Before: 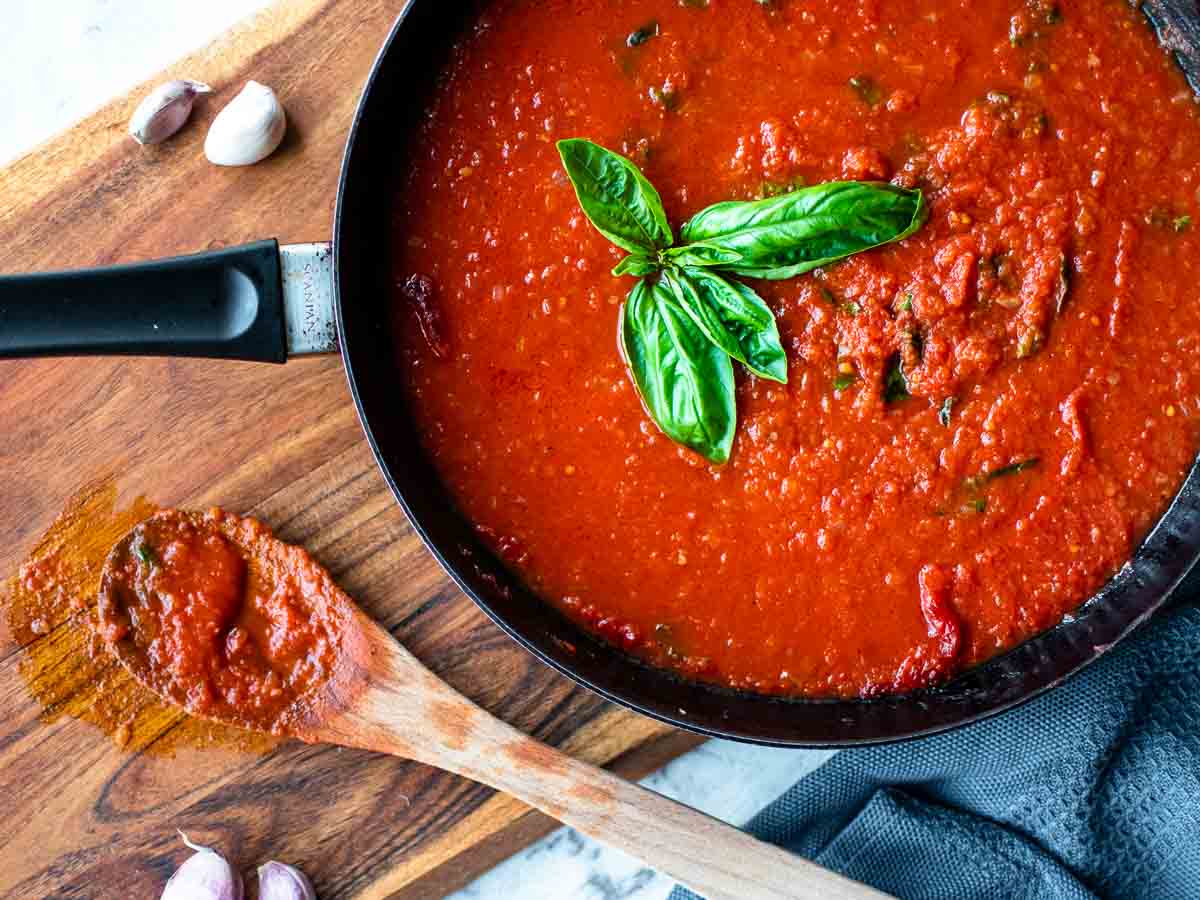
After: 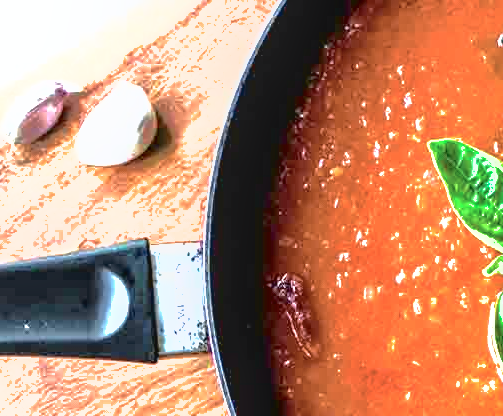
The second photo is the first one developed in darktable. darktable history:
exposure: black level correction 0, exposure 1.741 EV, compensate exposure bias true, compensate highlight preservation false
contrast brightness saturation: contrast 0.1, saturation -0.36
crop and rotate: left 10.817%, top 0.062%, right 47.194%, bottom 53.626%
shadows and highlights: shadows 40, highlights -60
white balance: red 1.009, blue 1.027
local contrast: on, module defaults
tone curve: curves: ch0 [(0, 0.018) (0.061, 0.041) (0.205, 0.191) (0.289, 0.292) (0.39, 0.424) (0.493, 0.551) (0.666, 0.743) (0.795, 0.841) (1, 0.998)]; ch1 [(0, 0) (0.385, 0.343) (0.439, 0.415) (0.494, 0.498) (0.501, 0.501) (0.51, 0.496) (0.548, 0.554) (0.586, 0.61) (0.684, 0.658) (0.783, 0.804) (1, 1)]; ch2 [(0, 0) (0.304, 0.31) (0.403, 0.399) (0.441, 0.428) (0.47, 0.469) (0.498, 0.496) (0.524, 0.538) (0.566, 0.588) (0.648, 0.665) (0.697, 0.699) (1, 1)], color space Lab, independent channels, preserve colors none
